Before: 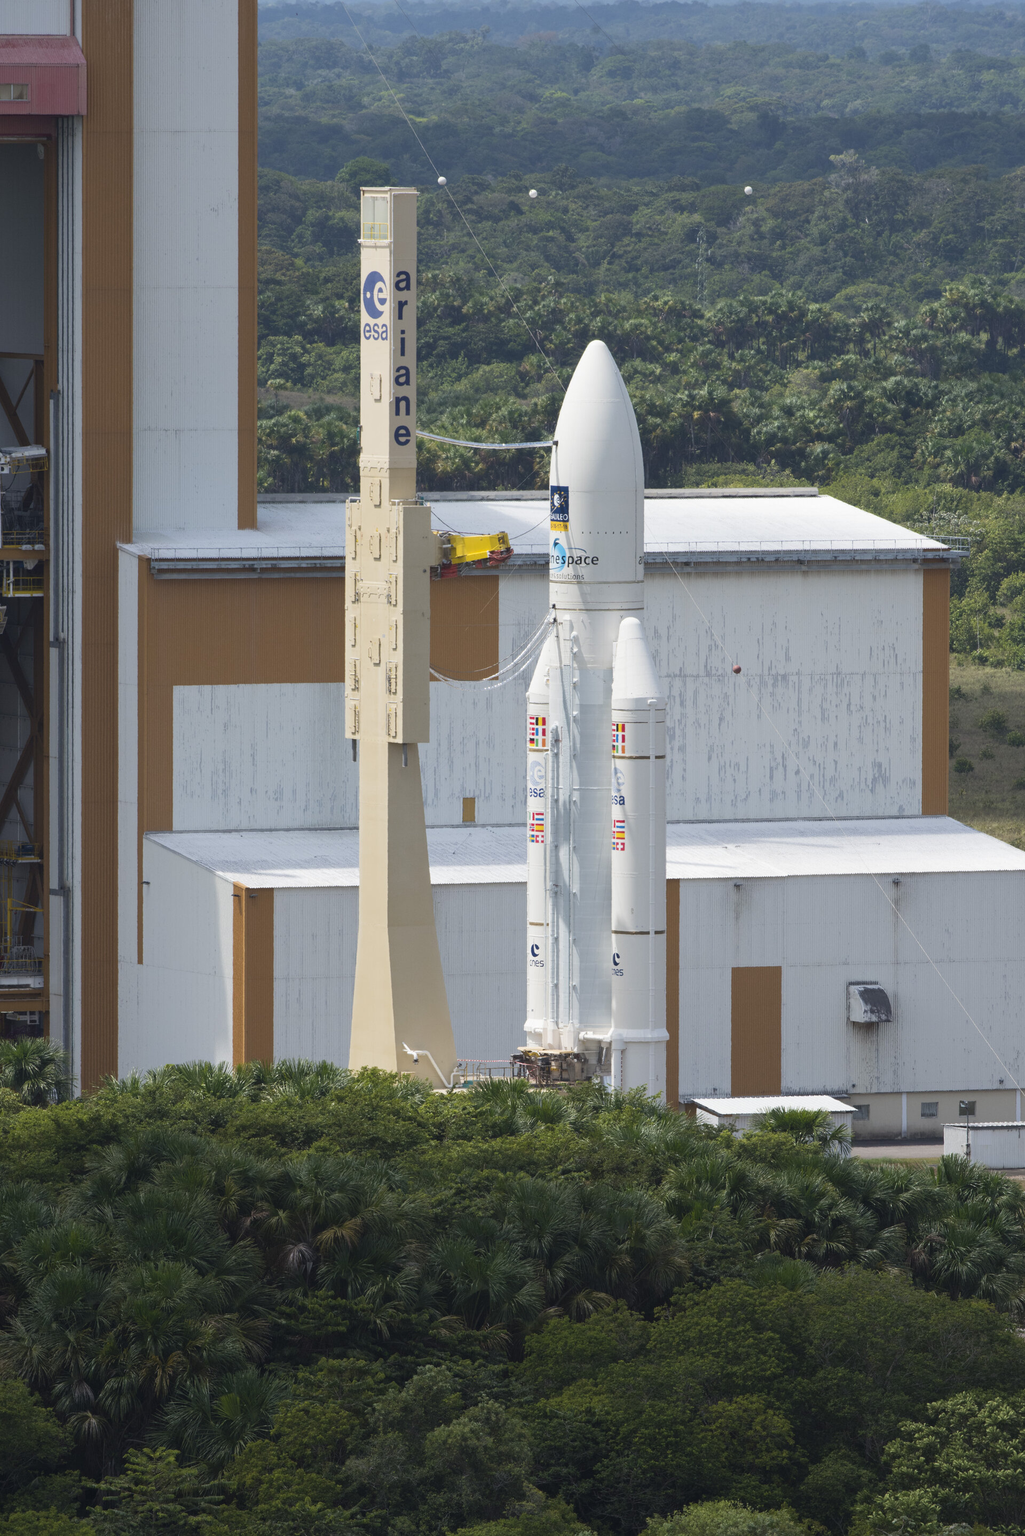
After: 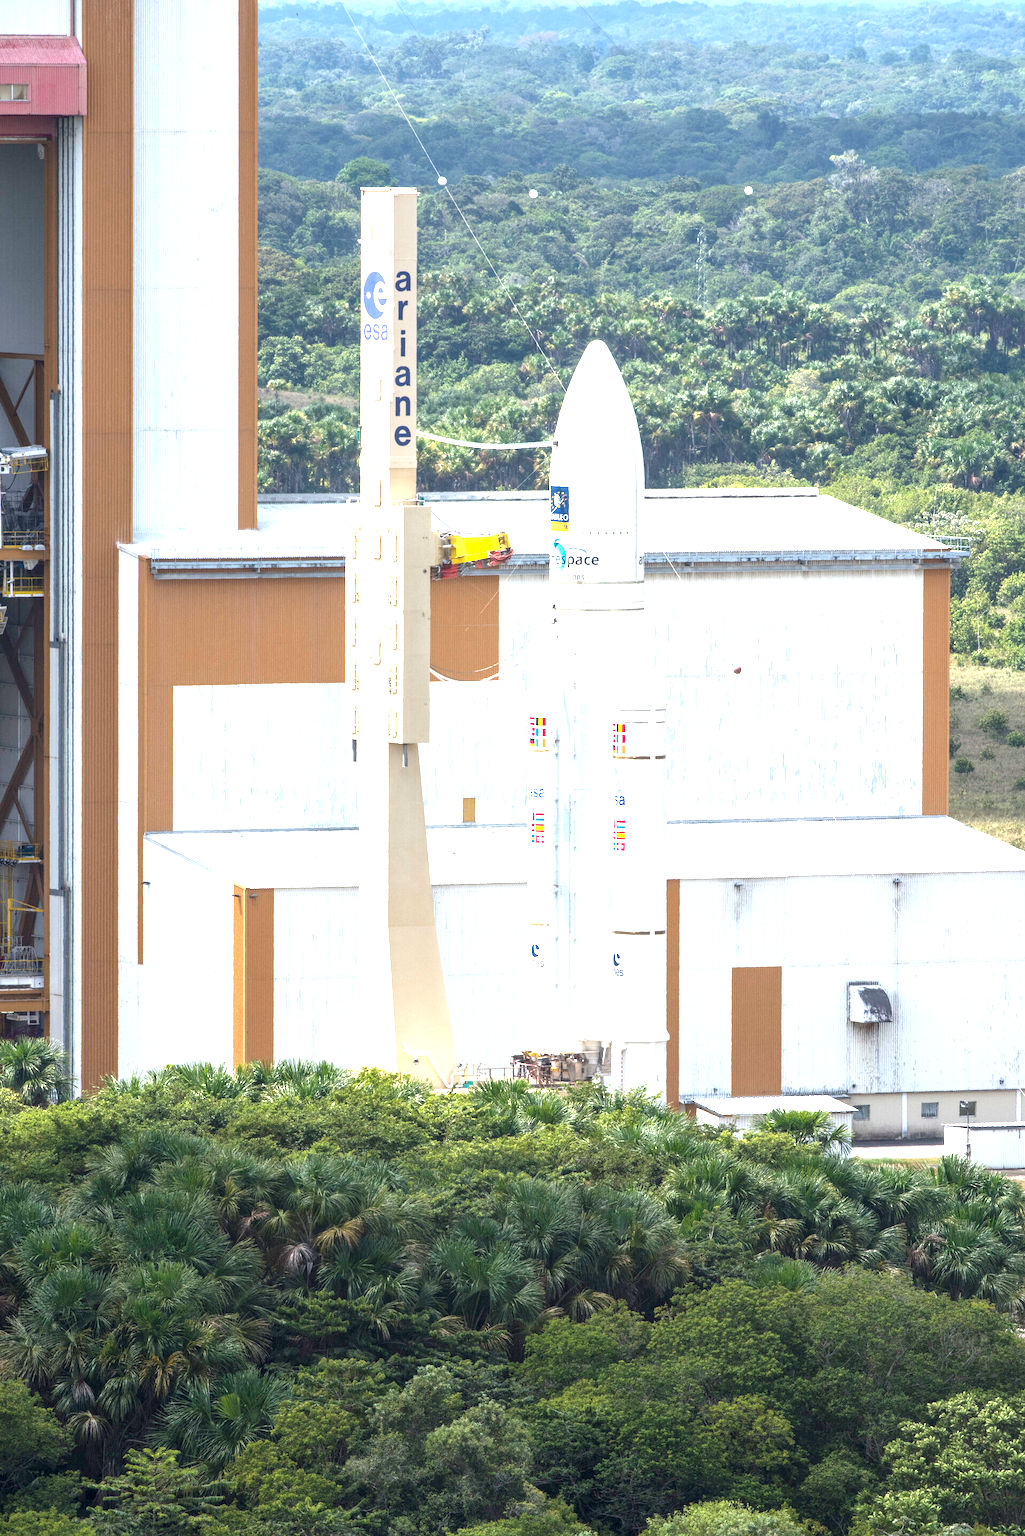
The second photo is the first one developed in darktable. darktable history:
exposure: black level correction 0.001, exposure 1.719 EV, compensate exposure bias true, compensate highlight preservation false
local contrast: detail 130%
